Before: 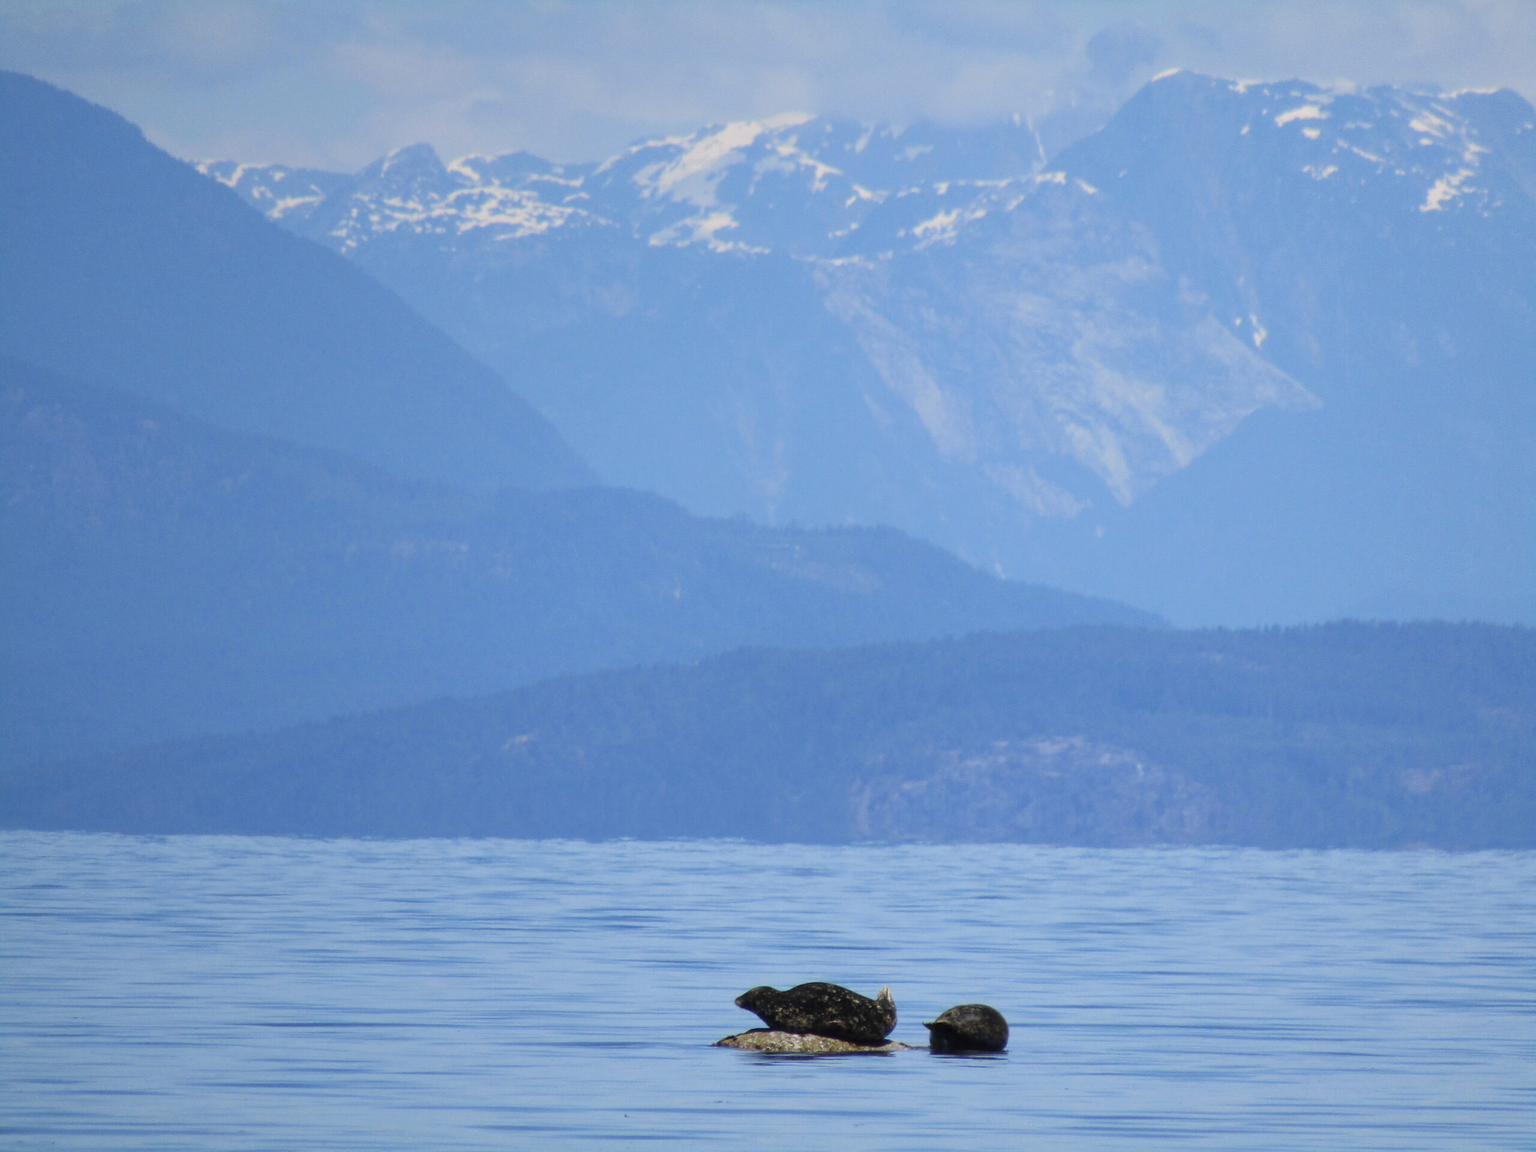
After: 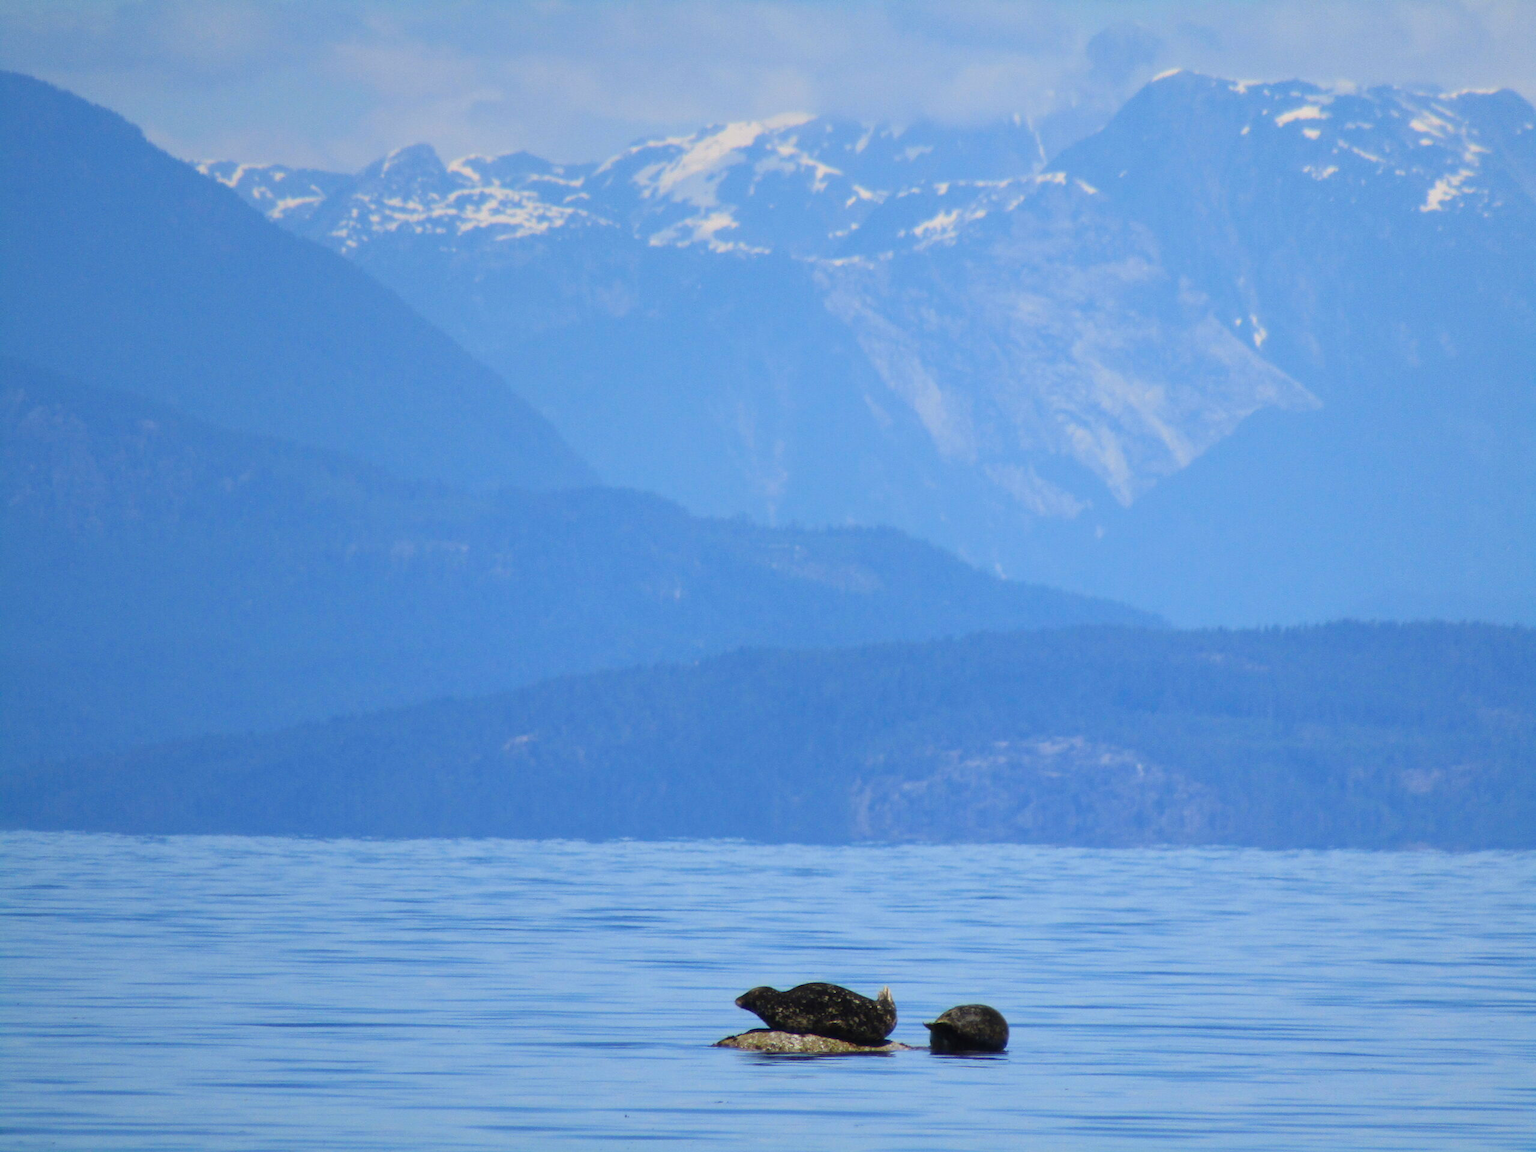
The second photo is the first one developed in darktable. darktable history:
color balance rgb: perceptual saturation grading › global saturation 20%, global vibrance 20%
rgb curve: mode RGB, independent channels
